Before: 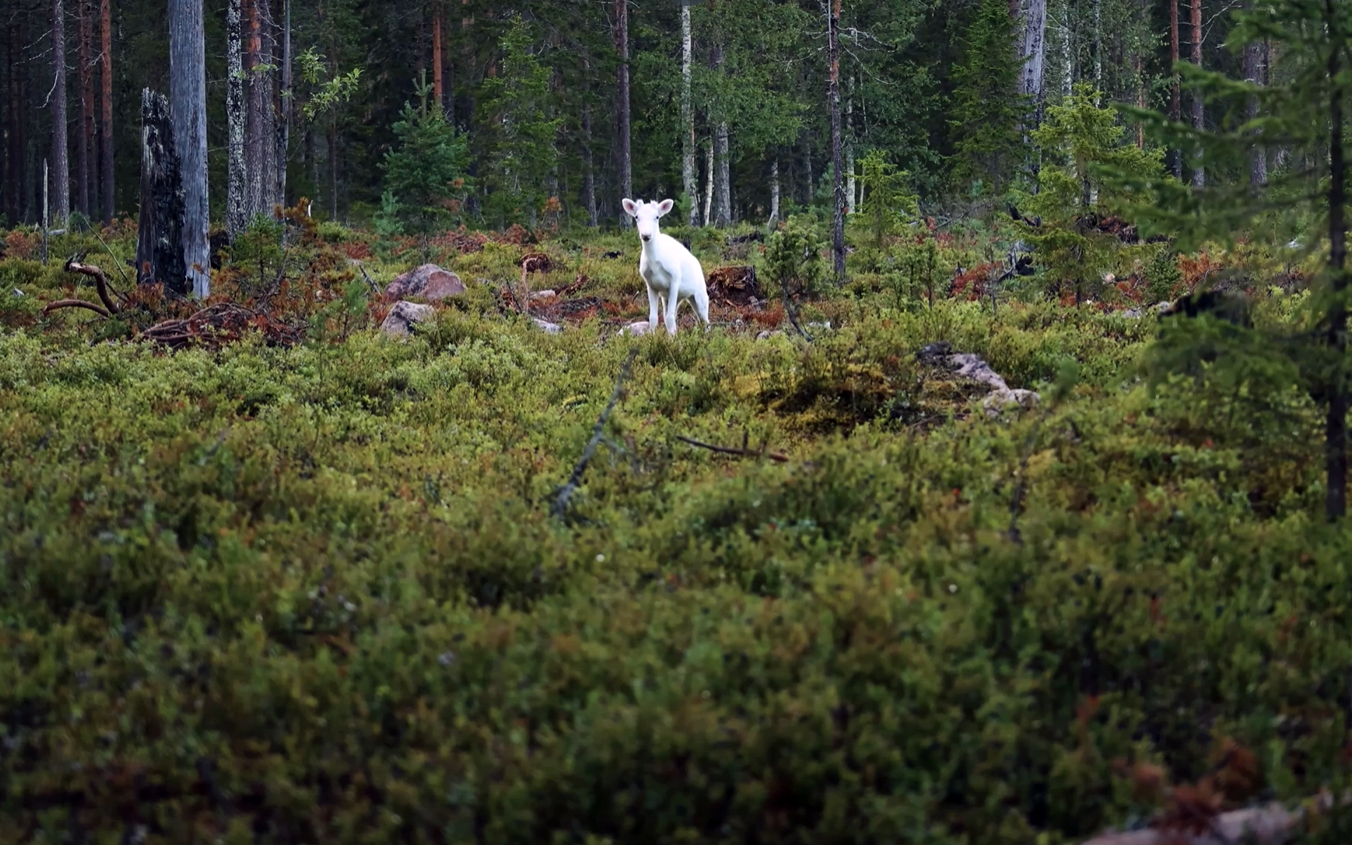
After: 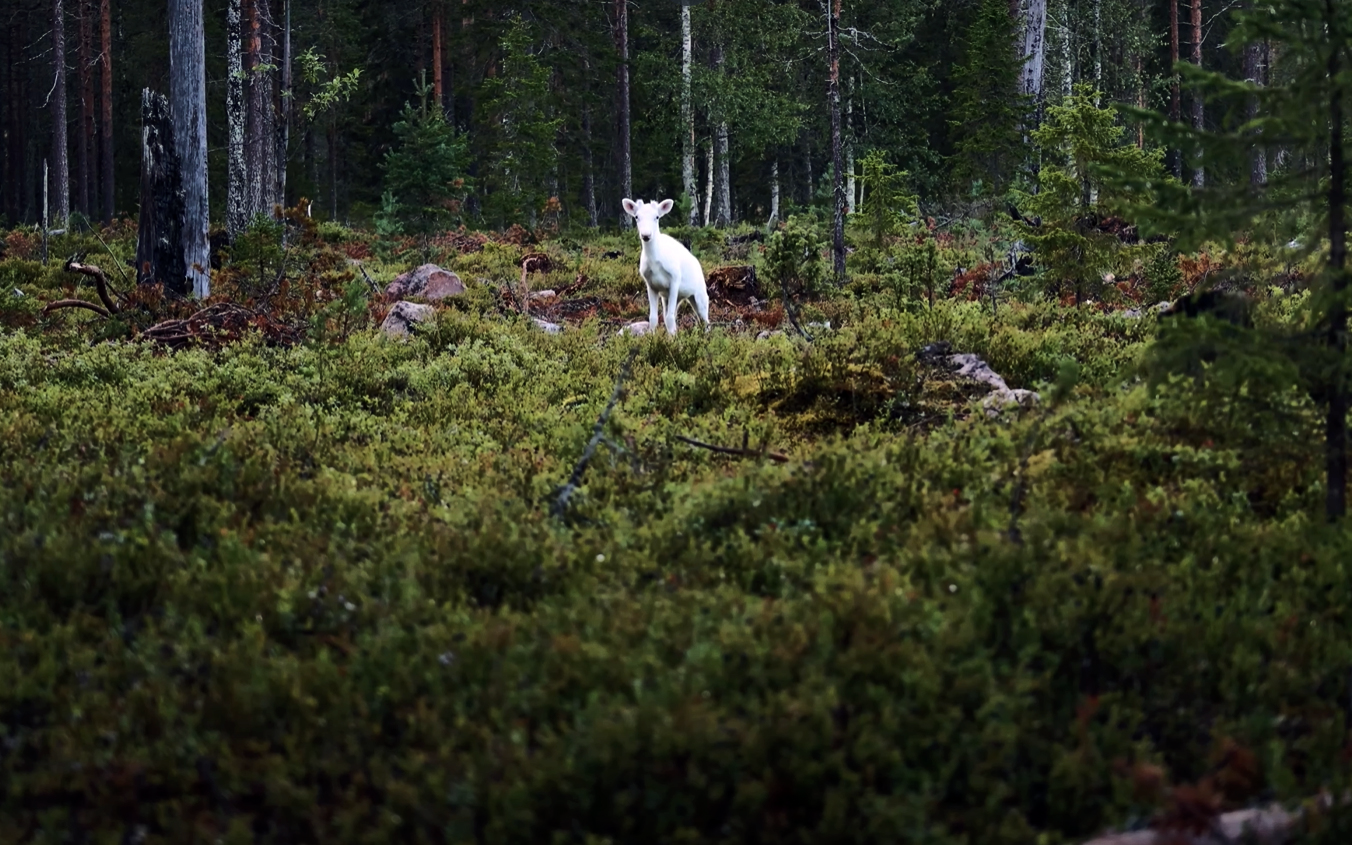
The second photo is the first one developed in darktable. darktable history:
base curve: curves: ch0 [(0, 0) (0.073, 0.04) (0.157, 0.139) (0.492, 0.492) (0.758, 0.758) (1, 1)], preserve colors average RGB
